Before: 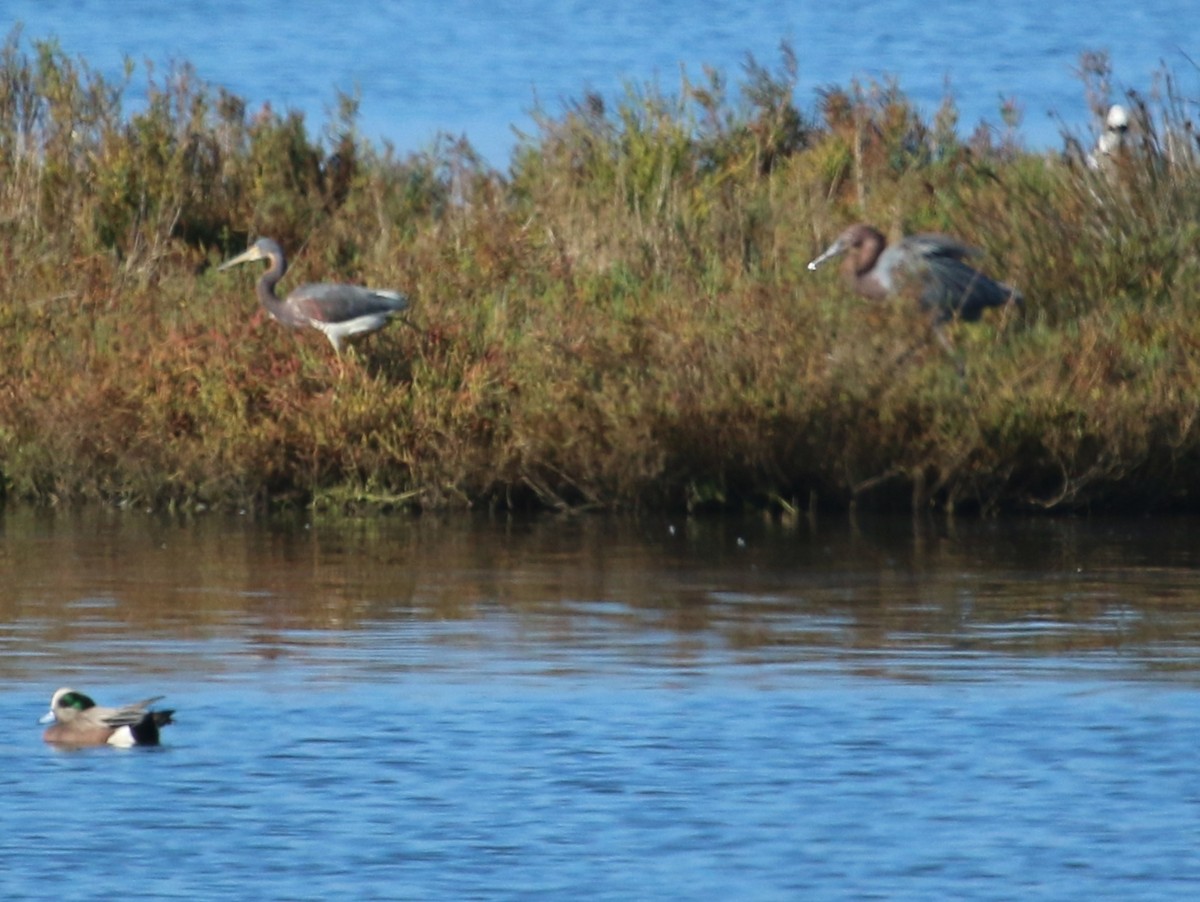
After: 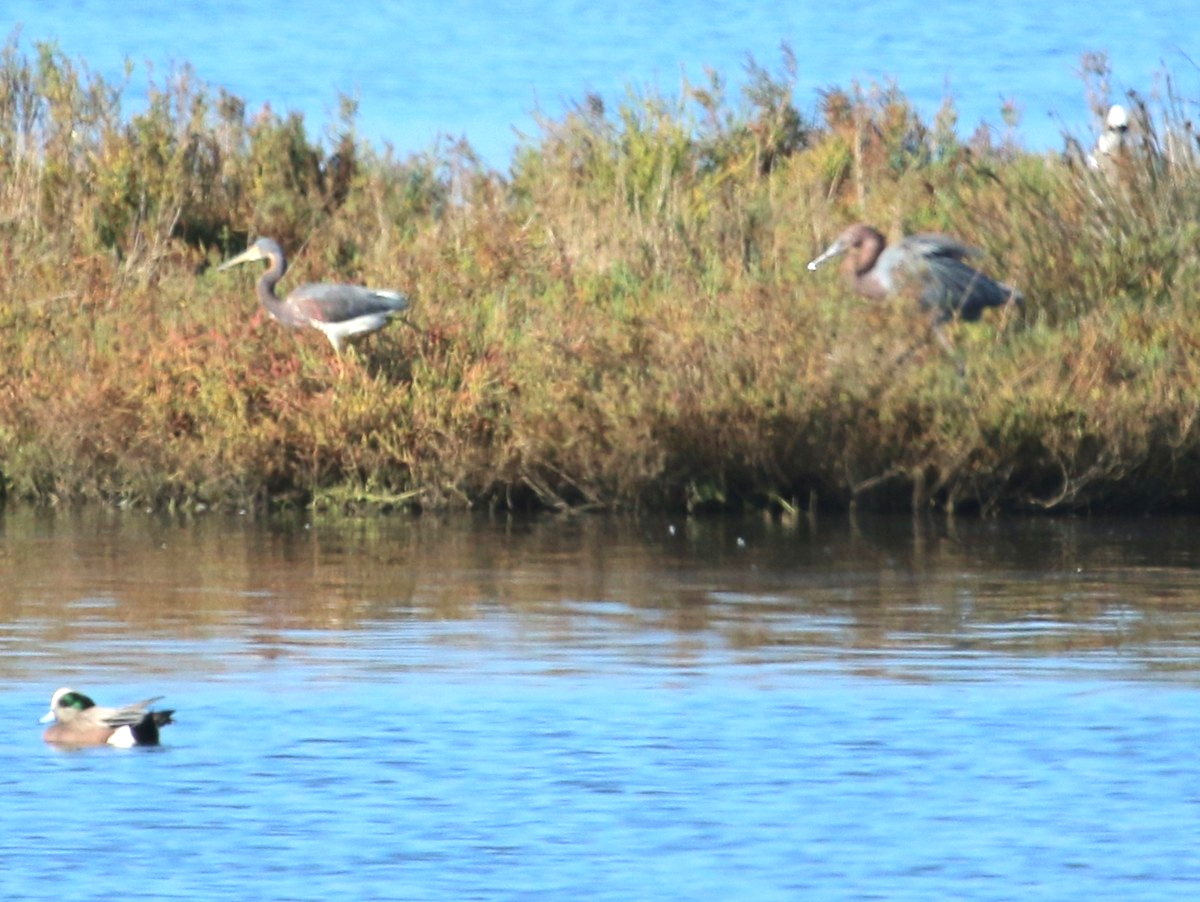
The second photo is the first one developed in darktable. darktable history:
exposure: exposure 0.743 EV, compensate highlight preservation false
contrast brightness saturation: brightness 0.148
tone curve: curves: ch0 [(0, 0) (0.003, 0.002) (0.011, 0.009) (0.025, 0.019) (0.044, 0.031) (0.069, 0.044) (0.1, 0.061) (0.136, 0.087) (0.177, 0.127) (0.224, 0.172) (0.277, 0.226) (0.335, 0.295) (0.399, 0.367) (0.468, 0.445) (0.543, 0.536) (0.623, 0.626) (0.709, 0.717) (0.801, 0.806) (0.898, 0.889) (1, 1)], color space Lab, independent channels, preserve colors none
